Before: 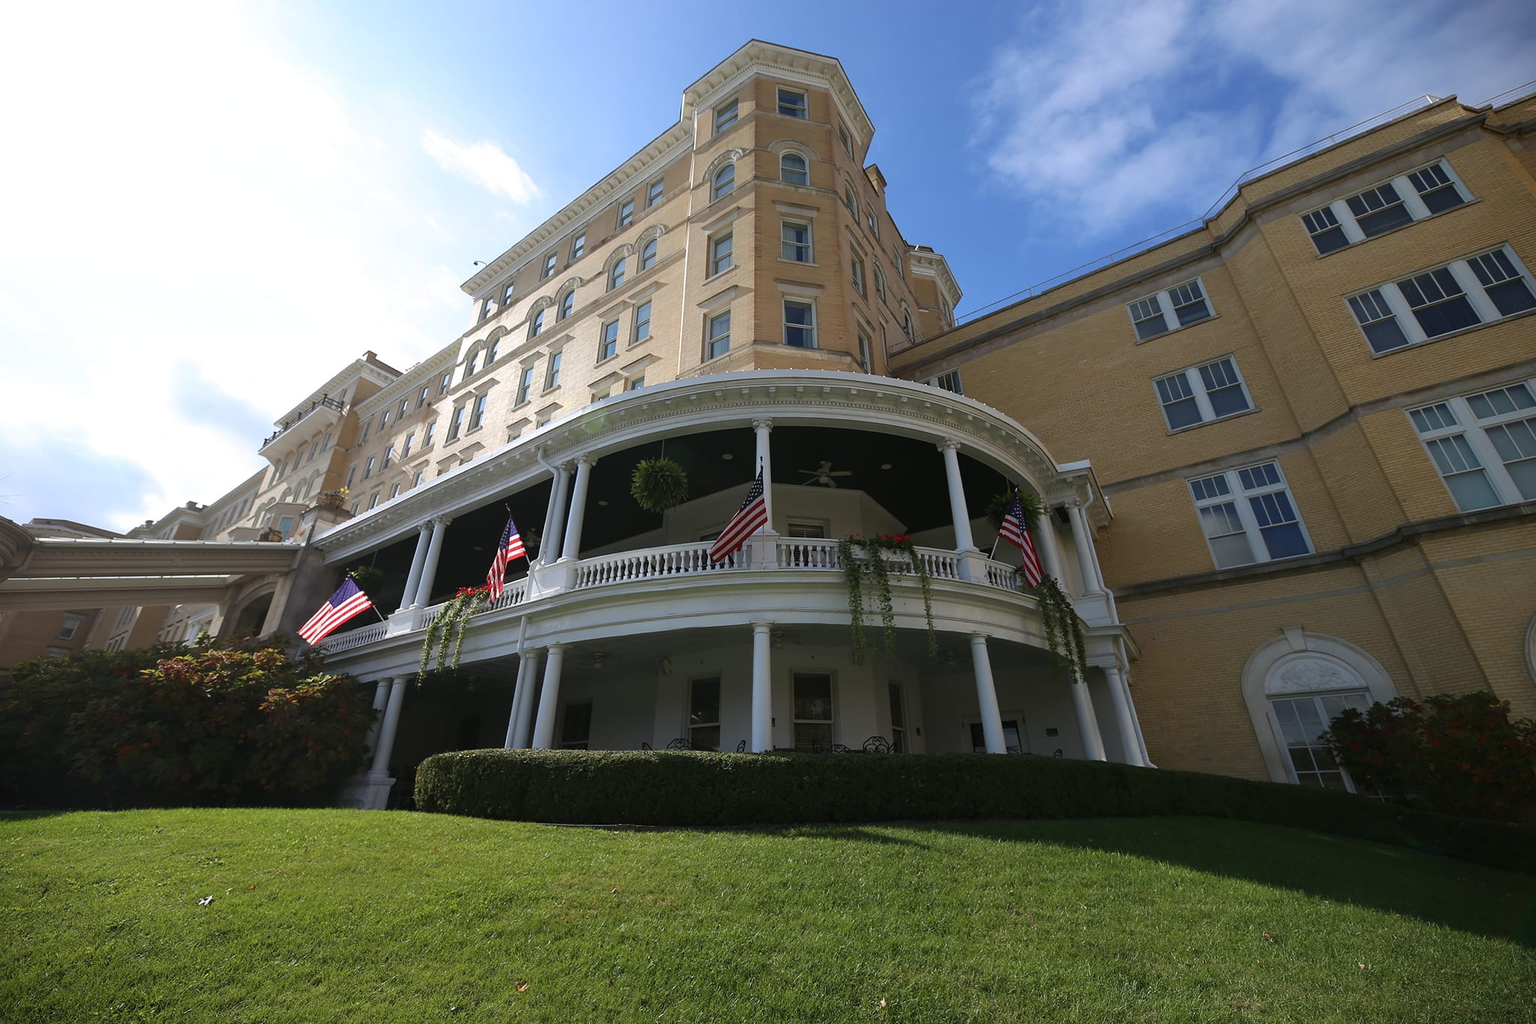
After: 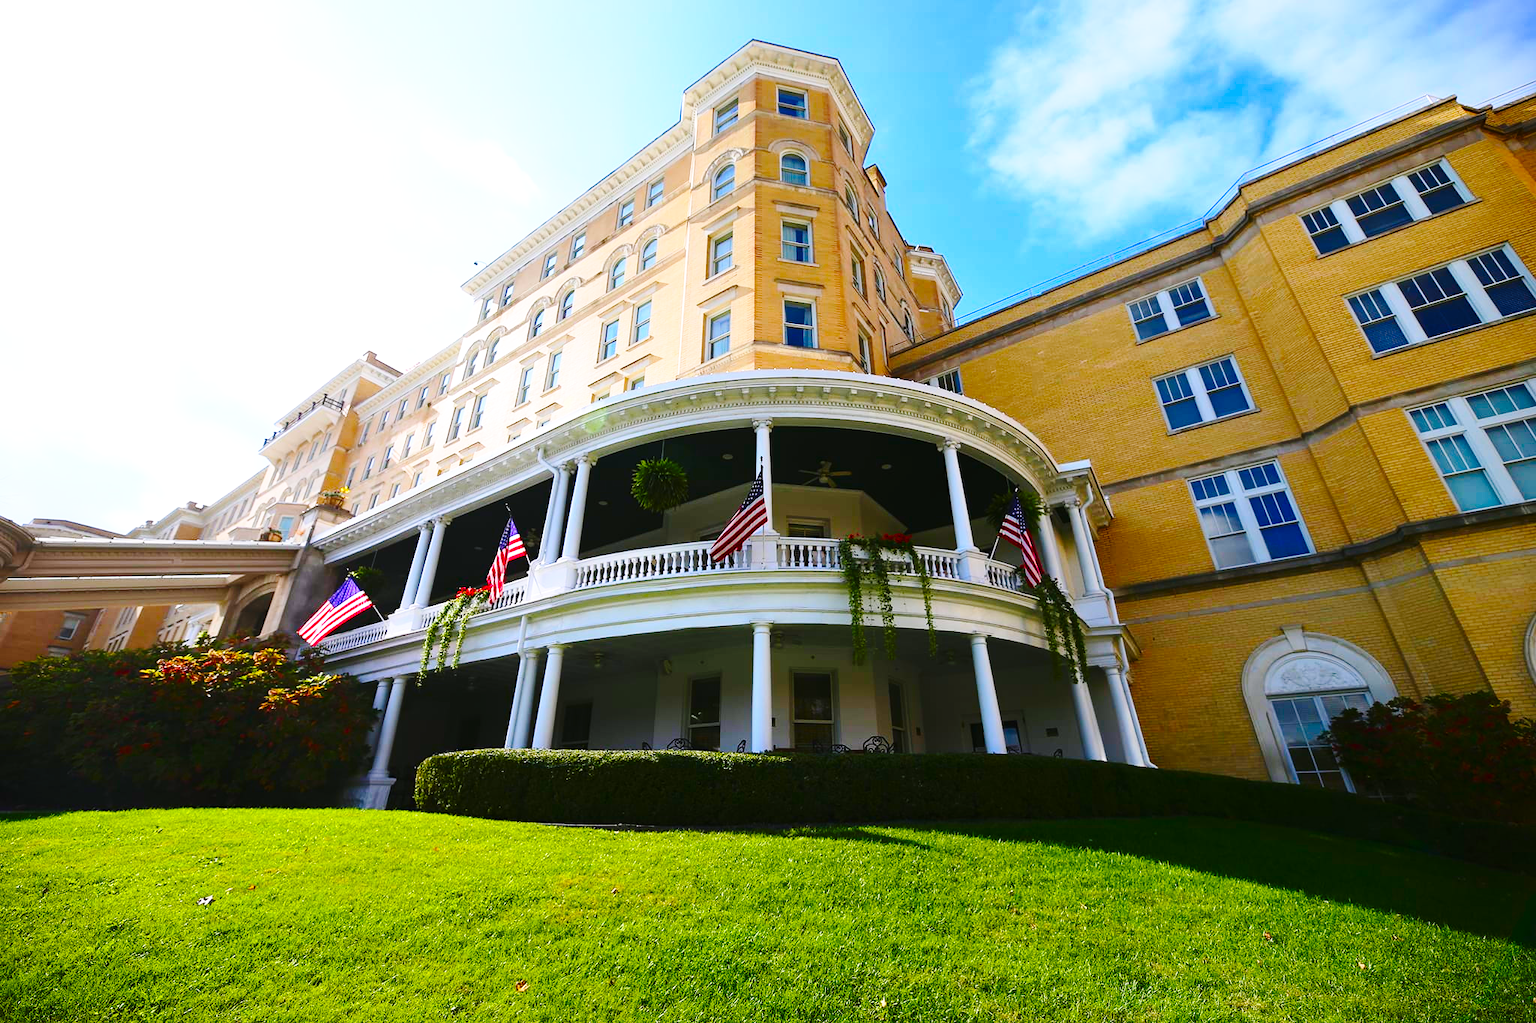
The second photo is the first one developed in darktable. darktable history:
contrast brightness saturation: contrast 0.23, brightness 0.1, saturation 0.29
white balance: red 1.009, blue 1.027
color balance rgb: perceptual saturation grading › global saturation 45%, perceptual saturation grading › highlights -25%, perceptual saturation grading › shadows 50%, perceptual brilliance grading › global brilliance 3%, global vibrance 3%
base curve: curves: ch0 [(0, 0) (0.028, 0.03) (0.121, 0.232) (0.46, 0.748) (0.859, 0.968) (1, 1)], preserve colors none
